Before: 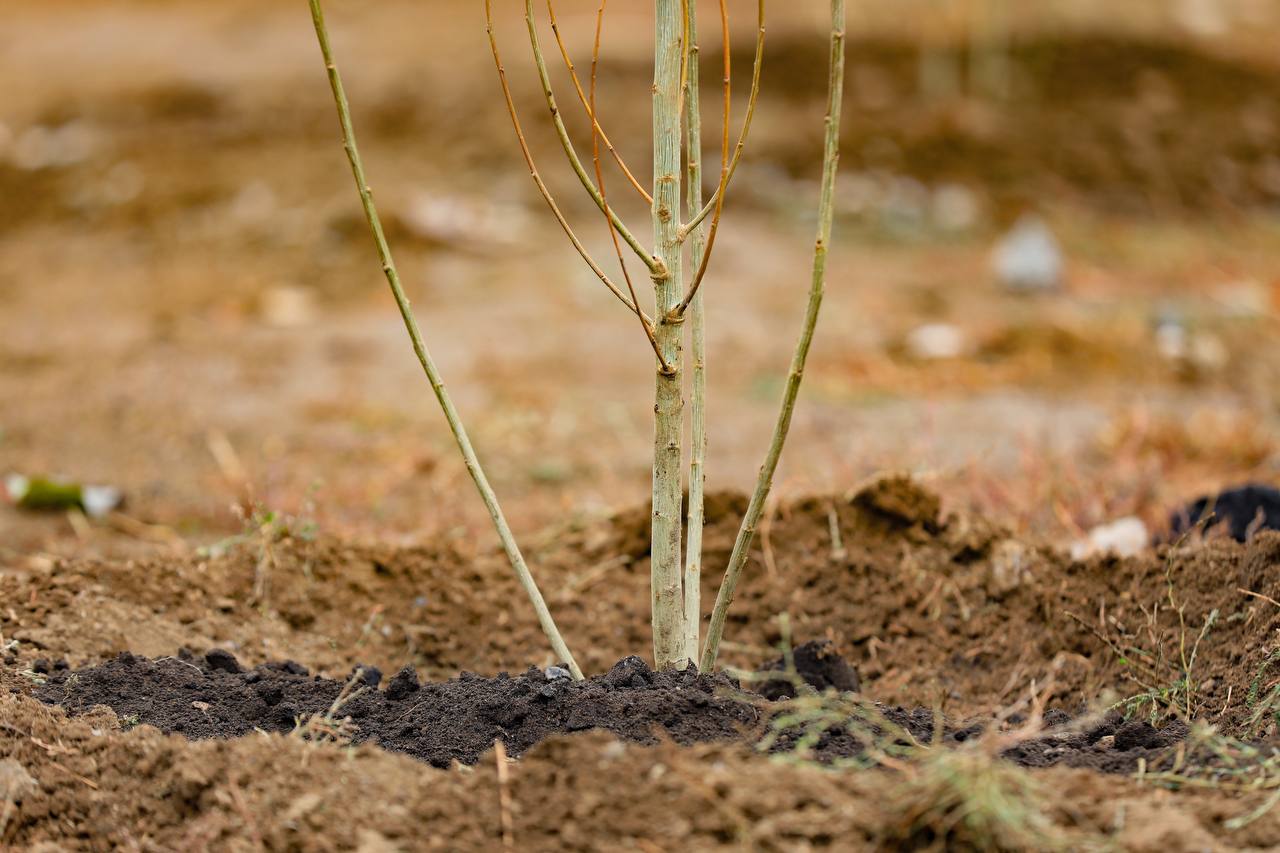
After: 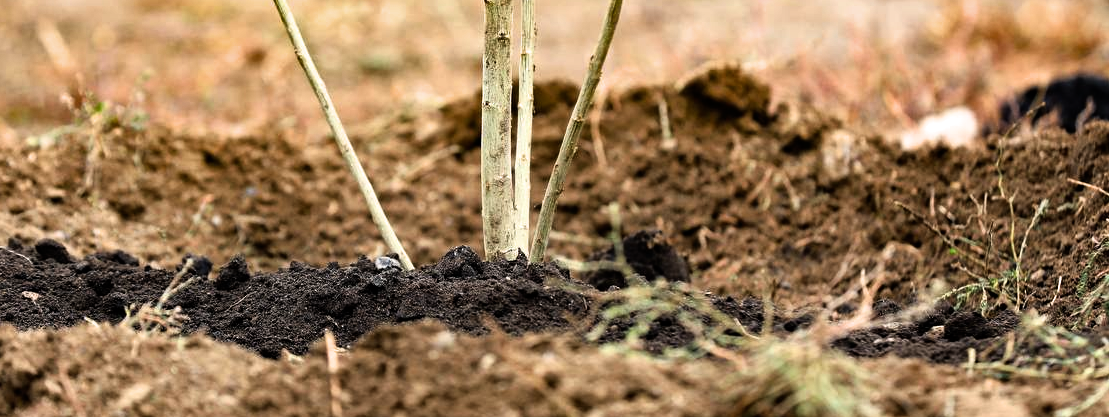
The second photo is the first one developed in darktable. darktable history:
crop and rotate: left 13.306%, top 48.129%, bottom 2.928%
tone equalizer: -8 EV -0.417 EV, -7 EV -0.389 EV, -6 EV -0.333 EV, -5 EV -0.222 EV, -3 EV 0.222 EV, -2 EV 0.333 EV, -1 EV 0.389 EV, +0 EV 0.417 EV, edges refinement/feathering 500, mask exposure compensation -1.57 EV, preserve details no
filmic rgb: black relative exposure -9.08 EV, white relative exposure 2.3 EV, hardness 7.49
shadows and highlights: soften with gaussian
